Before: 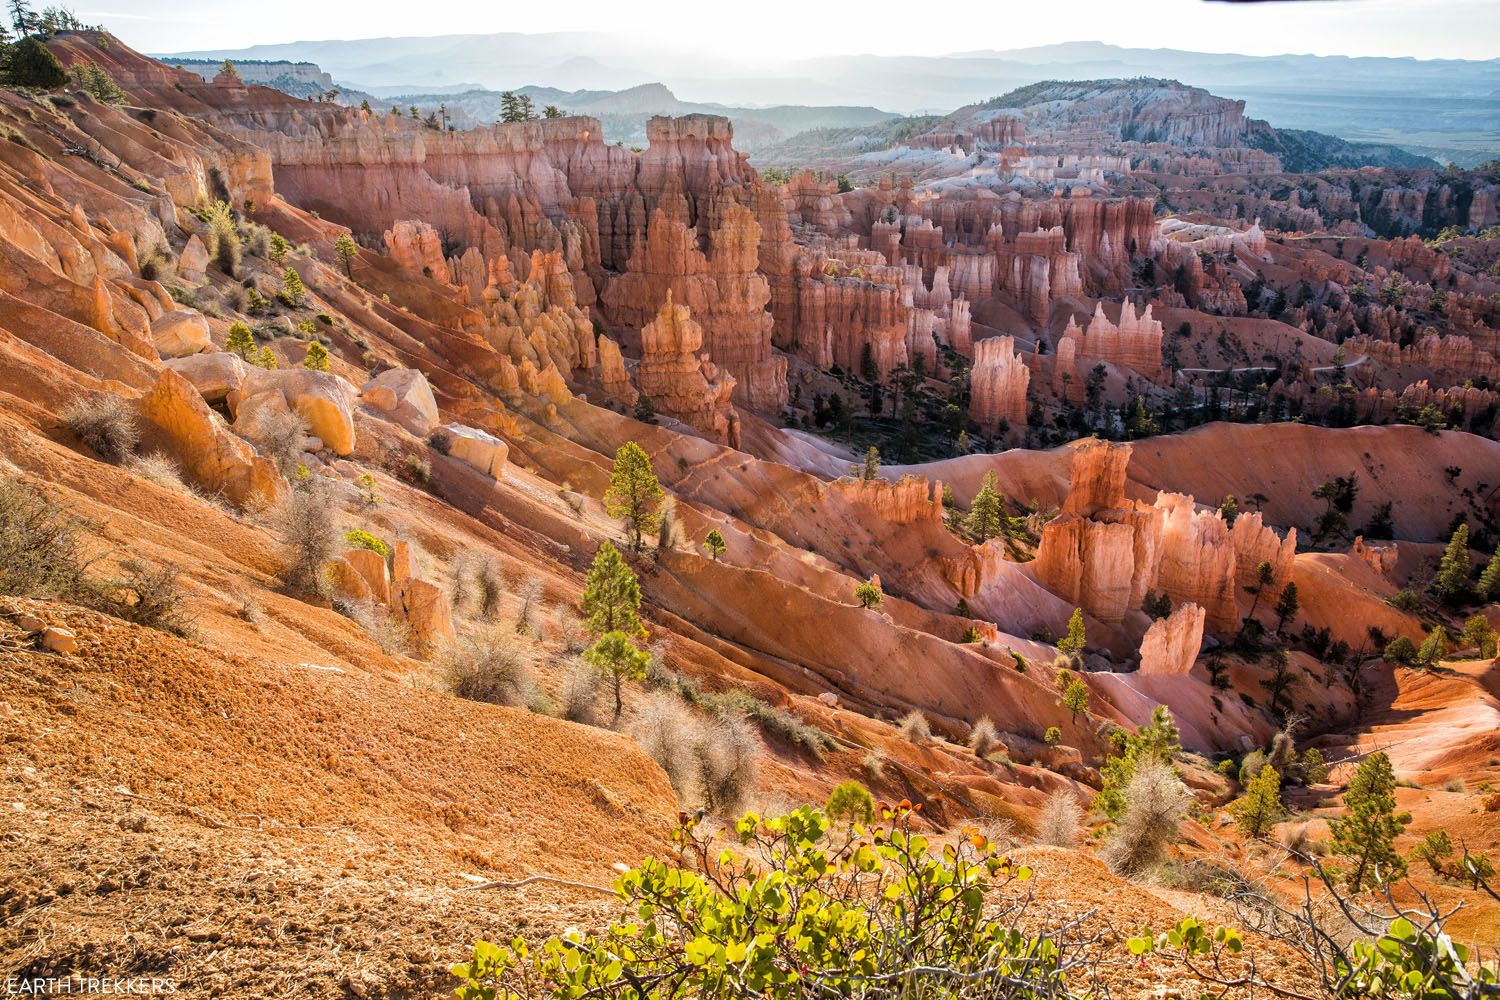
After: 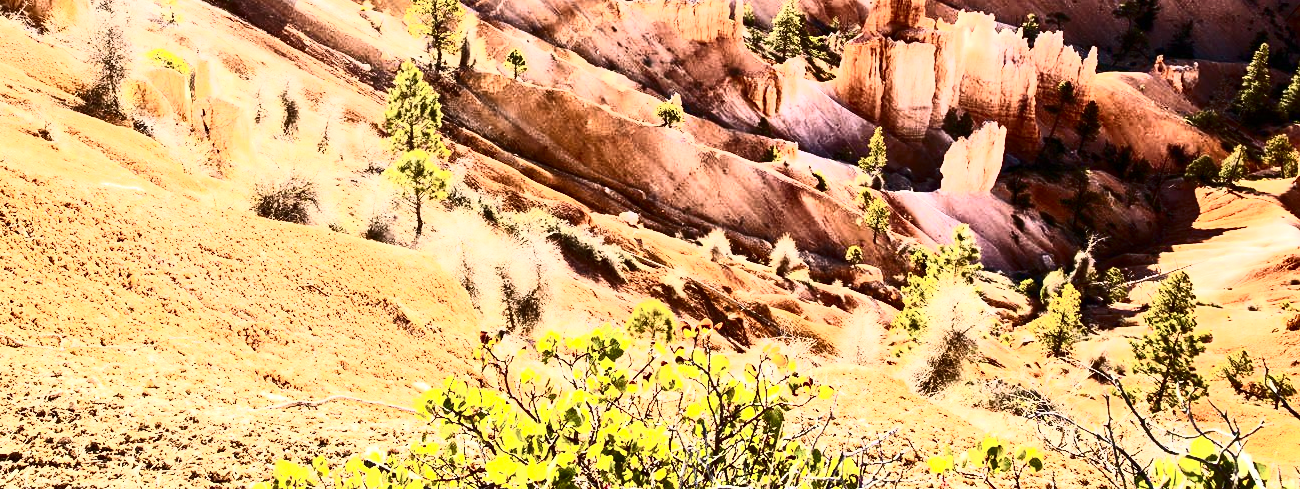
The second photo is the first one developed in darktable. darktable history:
exposure: exposure 0.515 EV, compensate highlight preservation false
crop and rotate: left 13.306%, top 48.129%, bottom 2.928%
contrast brightness saturation: contrast 0.93, brightness 0.2
